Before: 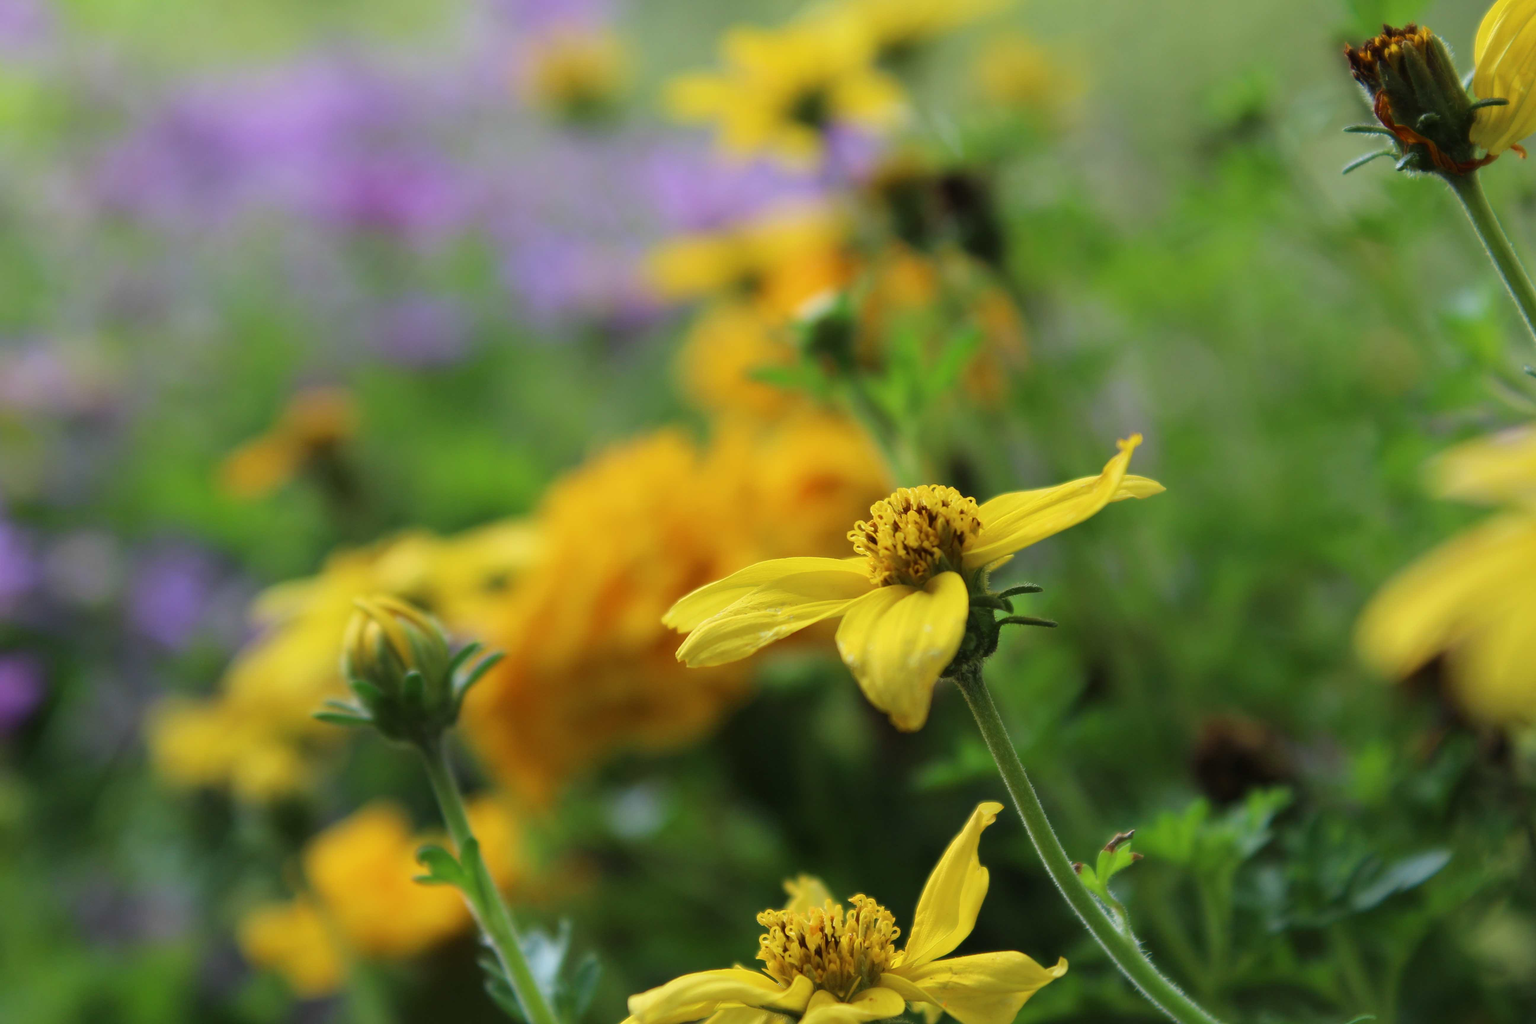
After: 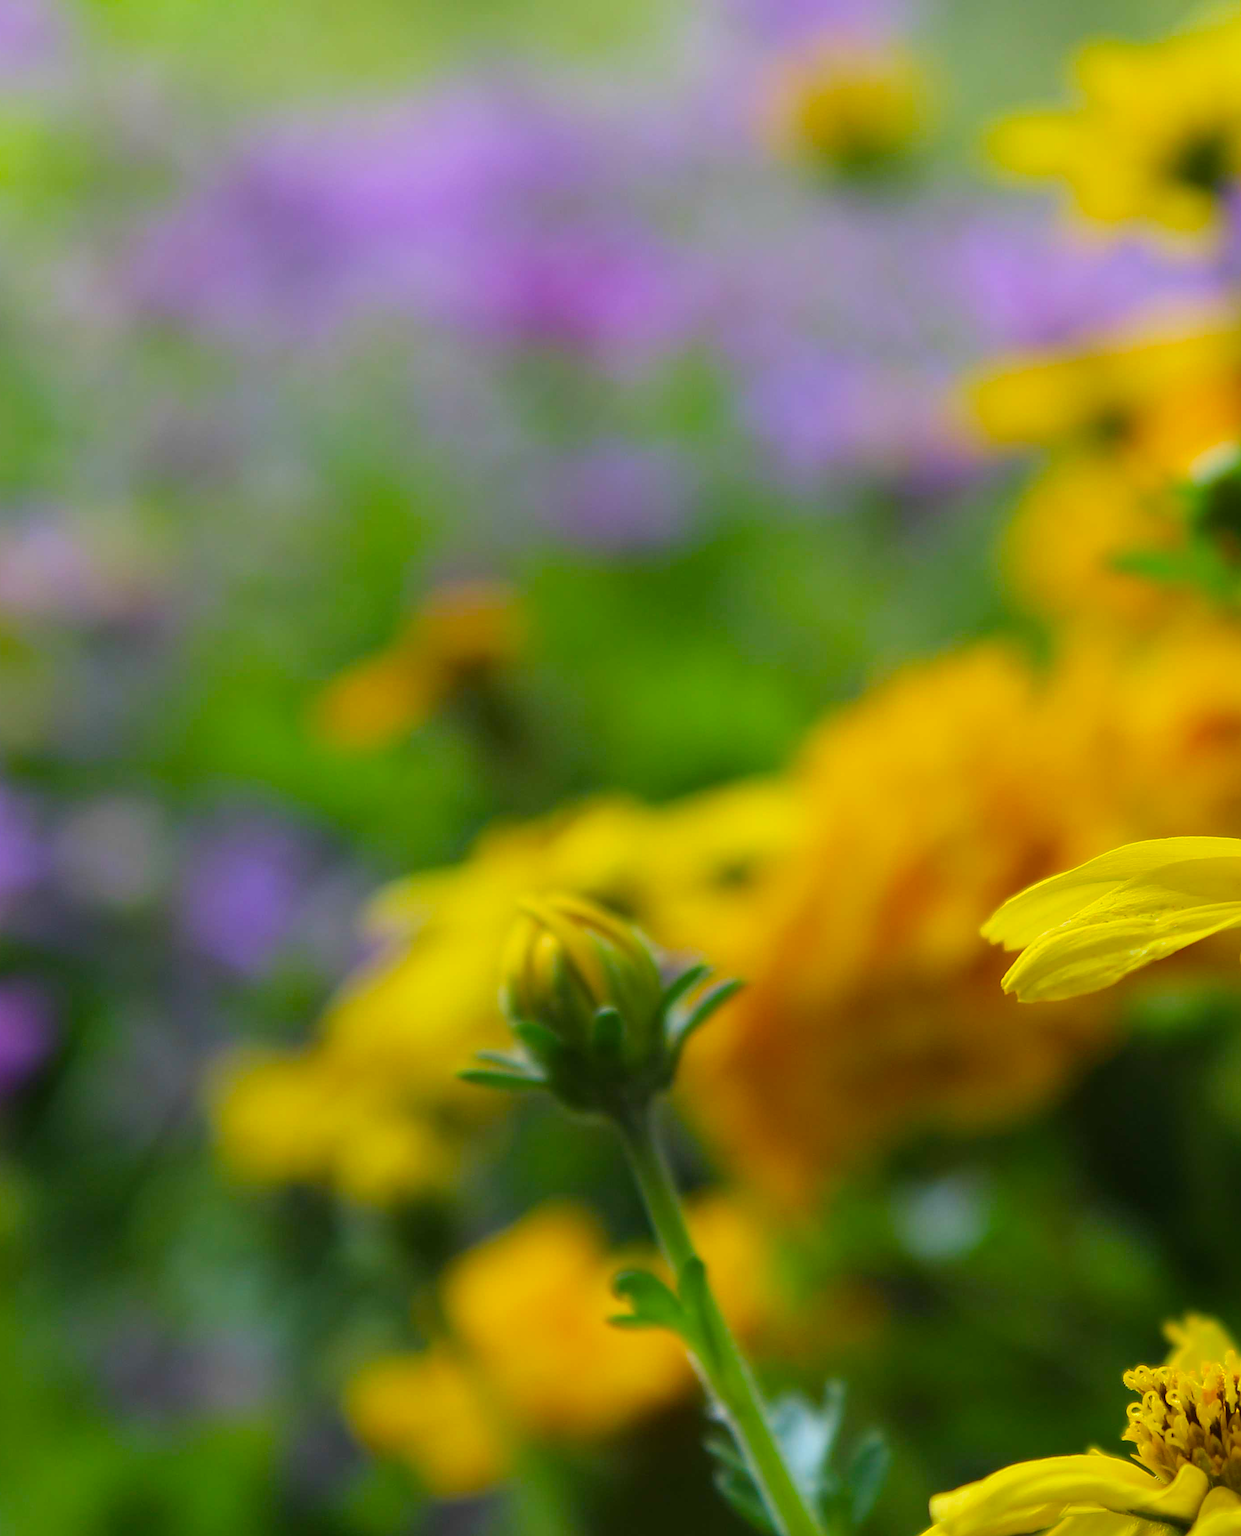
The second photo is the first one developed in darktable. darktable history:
crop: left 0.587%, right 45.588%, bottom 0.086%
sharpen: on, module defaults
color balance rgb: perceptual saturation grading › global saturation 25%, global vibrance 20%
